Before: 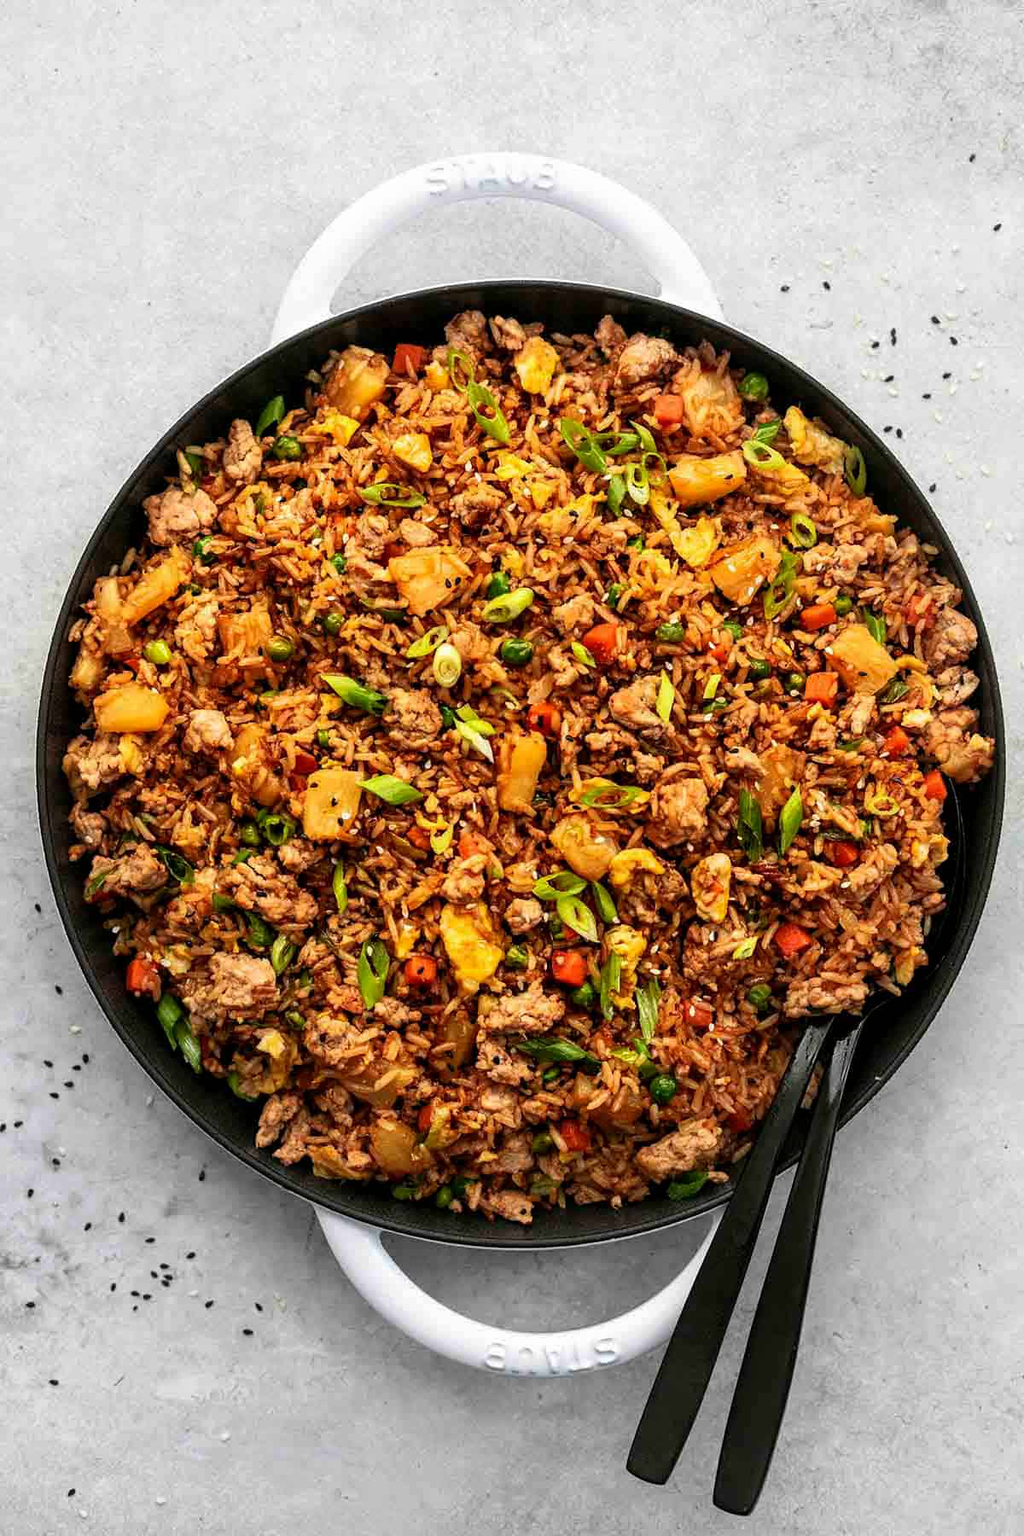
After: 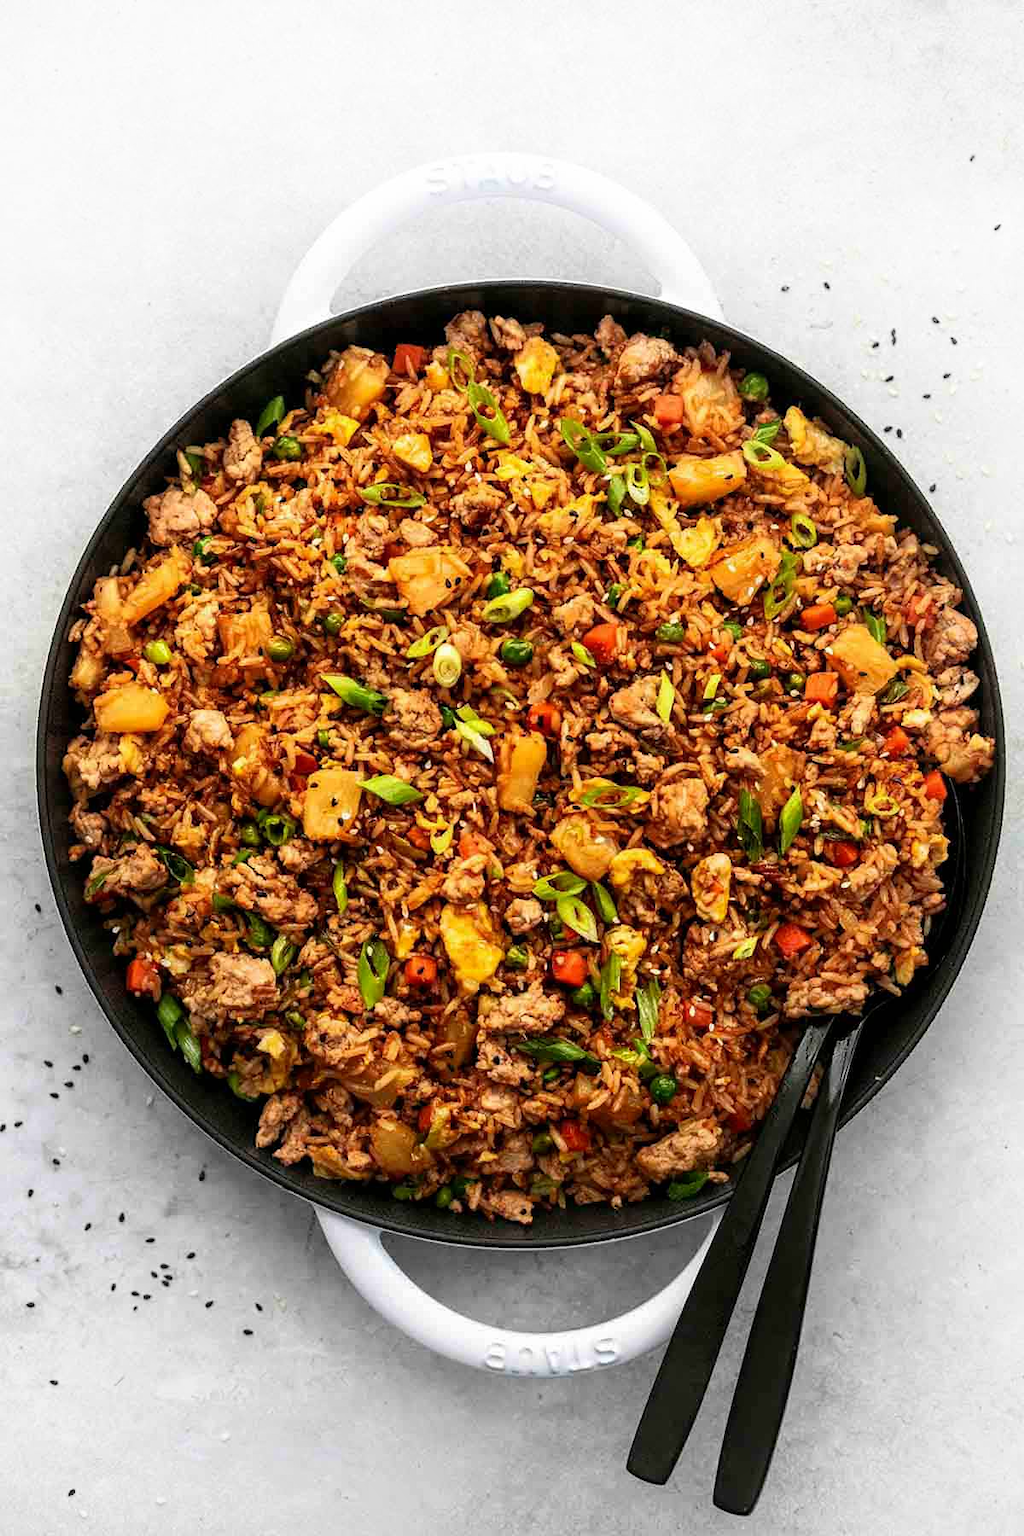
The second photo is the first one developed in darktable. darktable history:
shadows and highlights: shadows -40.15, highlights 63.5, highlights color adjustment 53.24%, soften with gaussian
